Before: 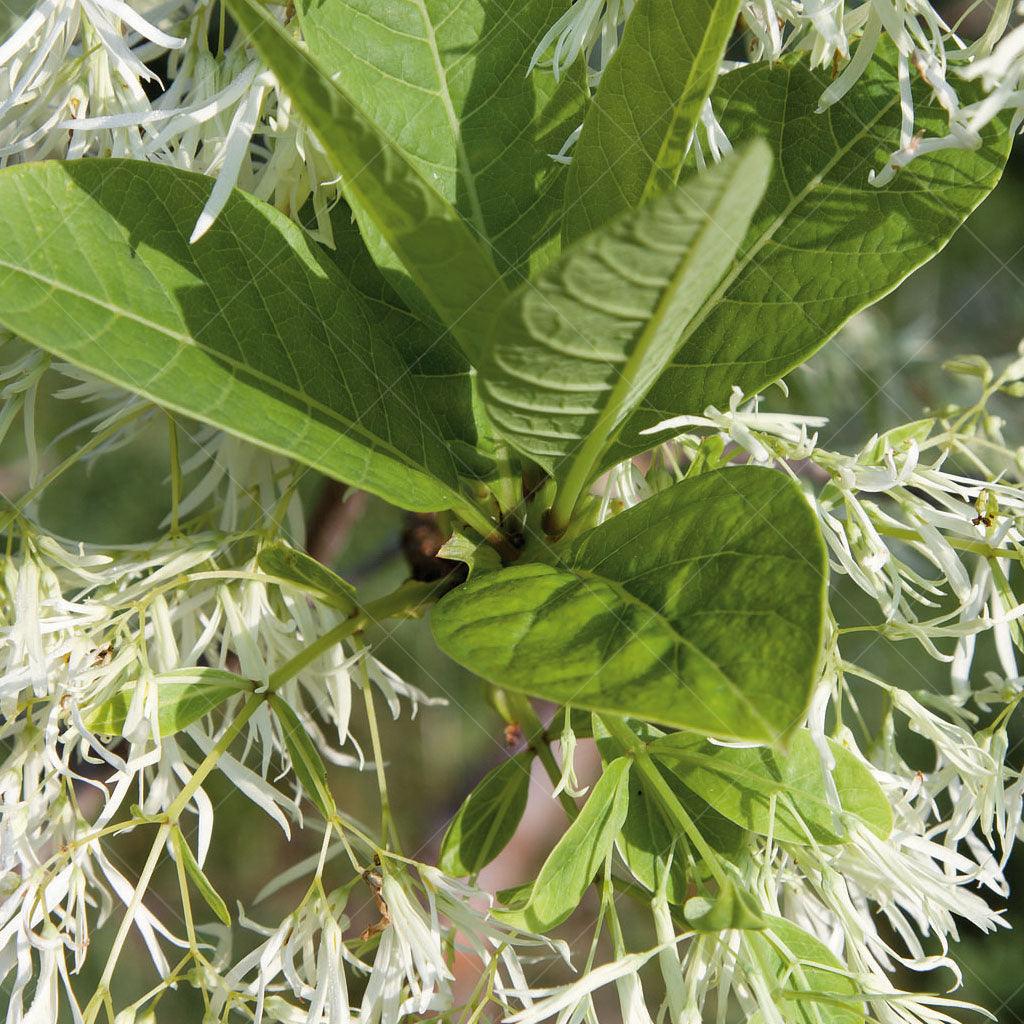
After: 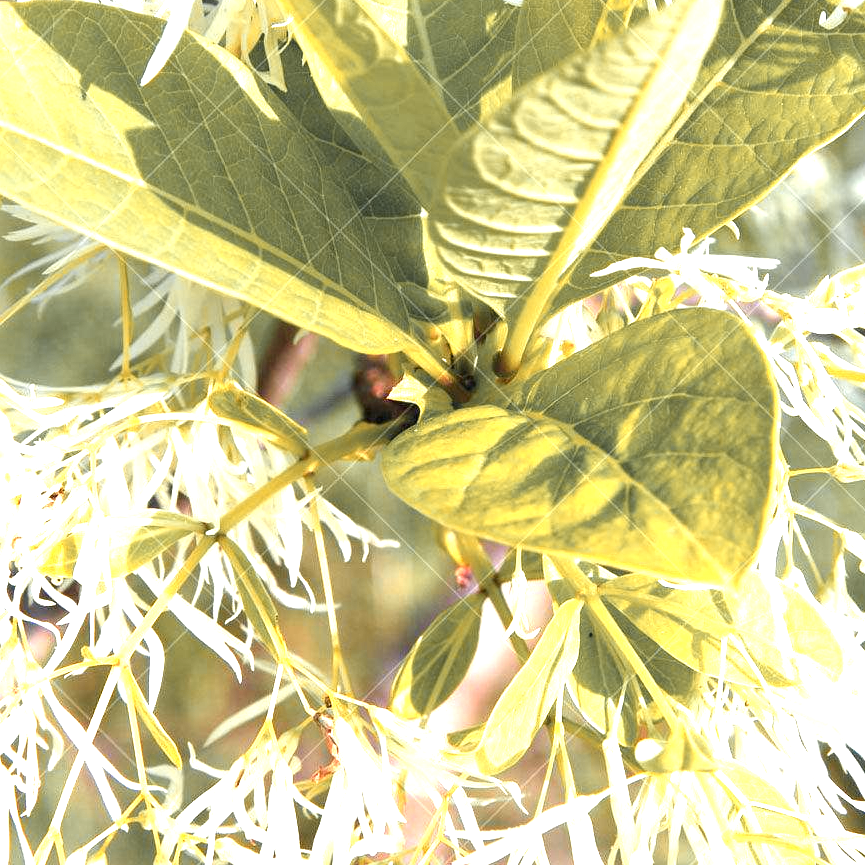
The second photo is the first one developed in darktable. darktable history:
color zones: curves: ch1 [(0.263, 0.53) (0.376, 0.287) (0.487, 0.512) (0.748, 0.547) (1, 0.513)]; ch2 [(0.262, 0.45) (0.751, 0.477)], mix 31.98%
crop and rotate: left 4.842%, top 15.51%, right 10.668%
color correction: highlights a* -0.182, highlights b* -0.124
exposure: black level correction 0, exposure 1.741 EV, compensate exposure bias true, compensate highlight preservation false
